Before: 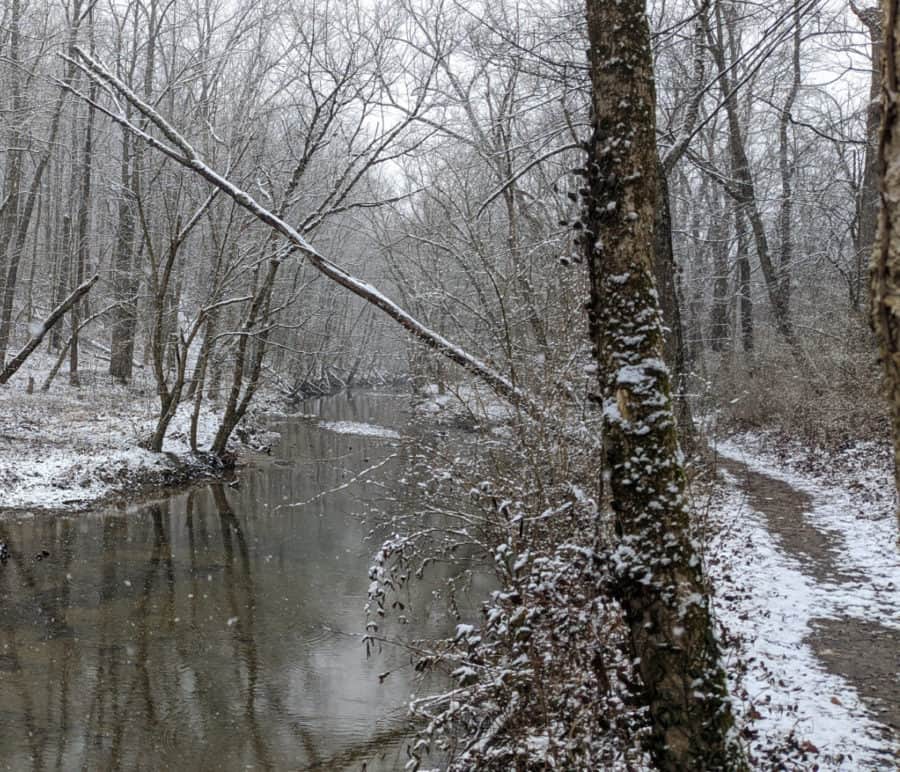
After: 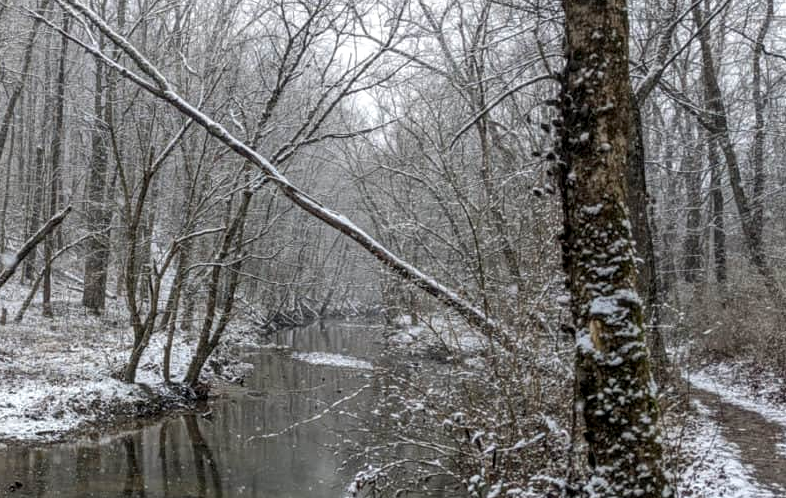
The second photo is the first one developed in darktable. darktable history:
local contrast: on, module defaults
crop: left 3.015%, top 8.969%, right 9.647%, bottom 26.457%
